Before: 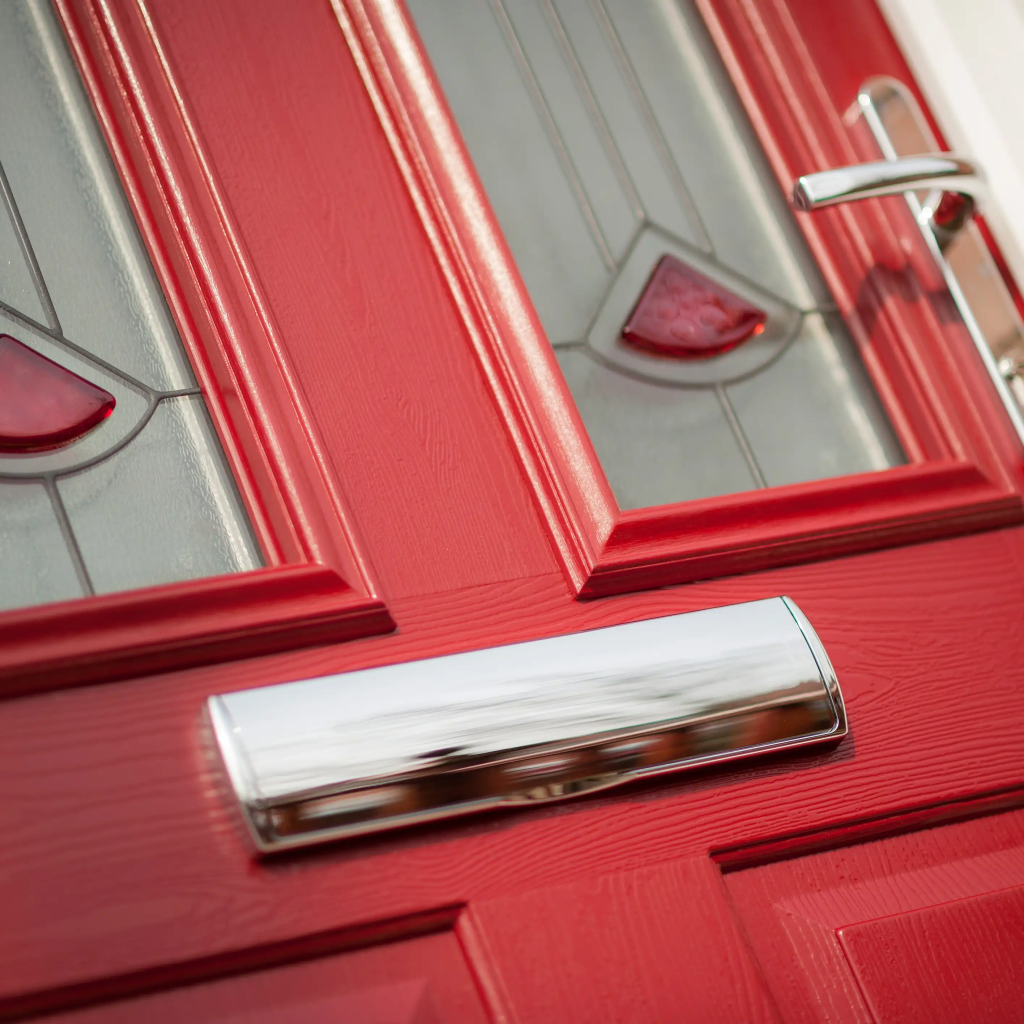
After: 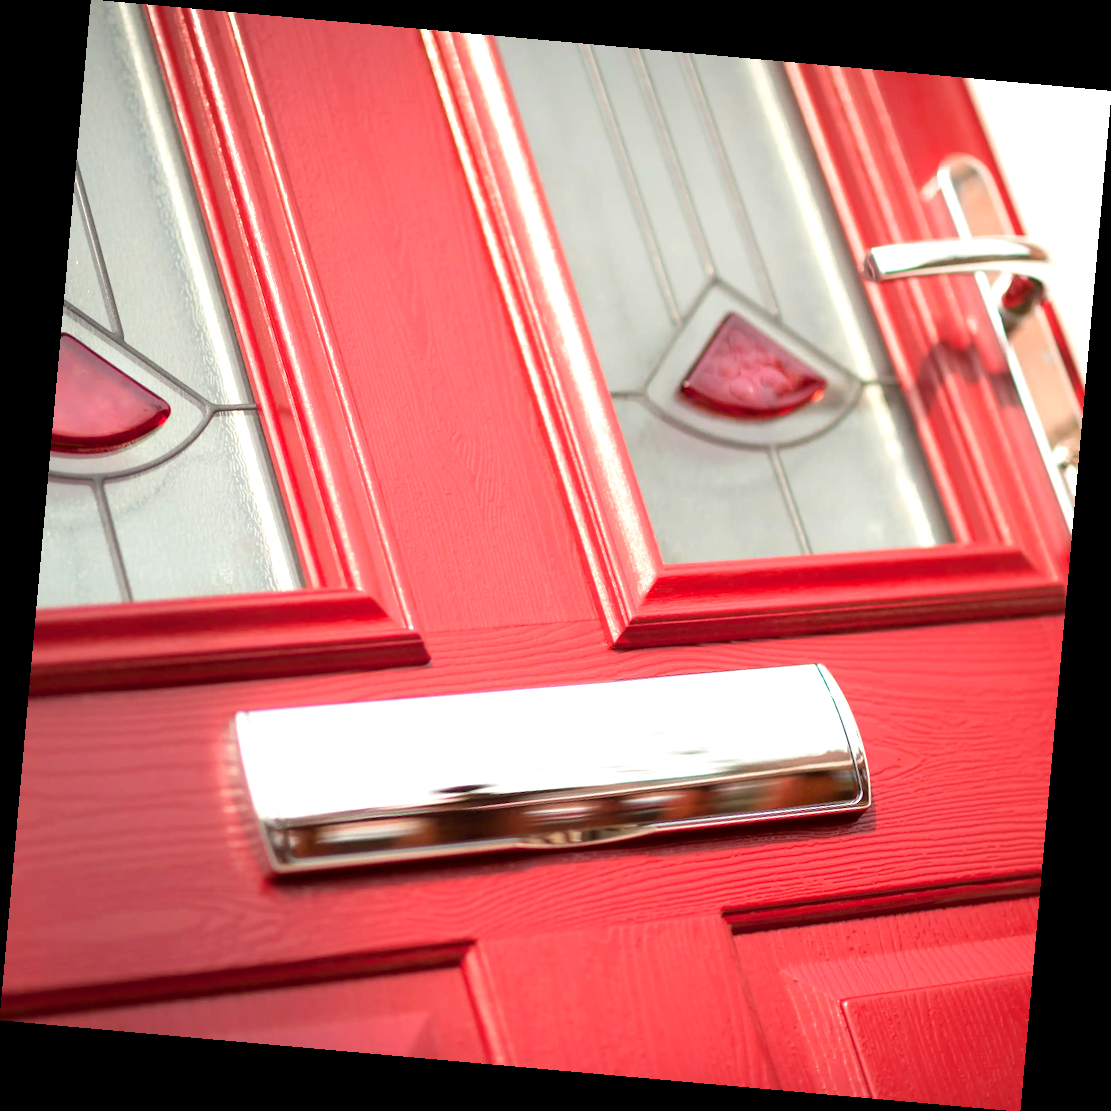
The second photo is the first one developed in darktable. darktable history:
rotate and perspective: rotation 5.12°, automatic cropping off
exposure: black level correction 0.001, exposure 0.955 EV, compensate exposure bias true, compensate highlight preservation false
